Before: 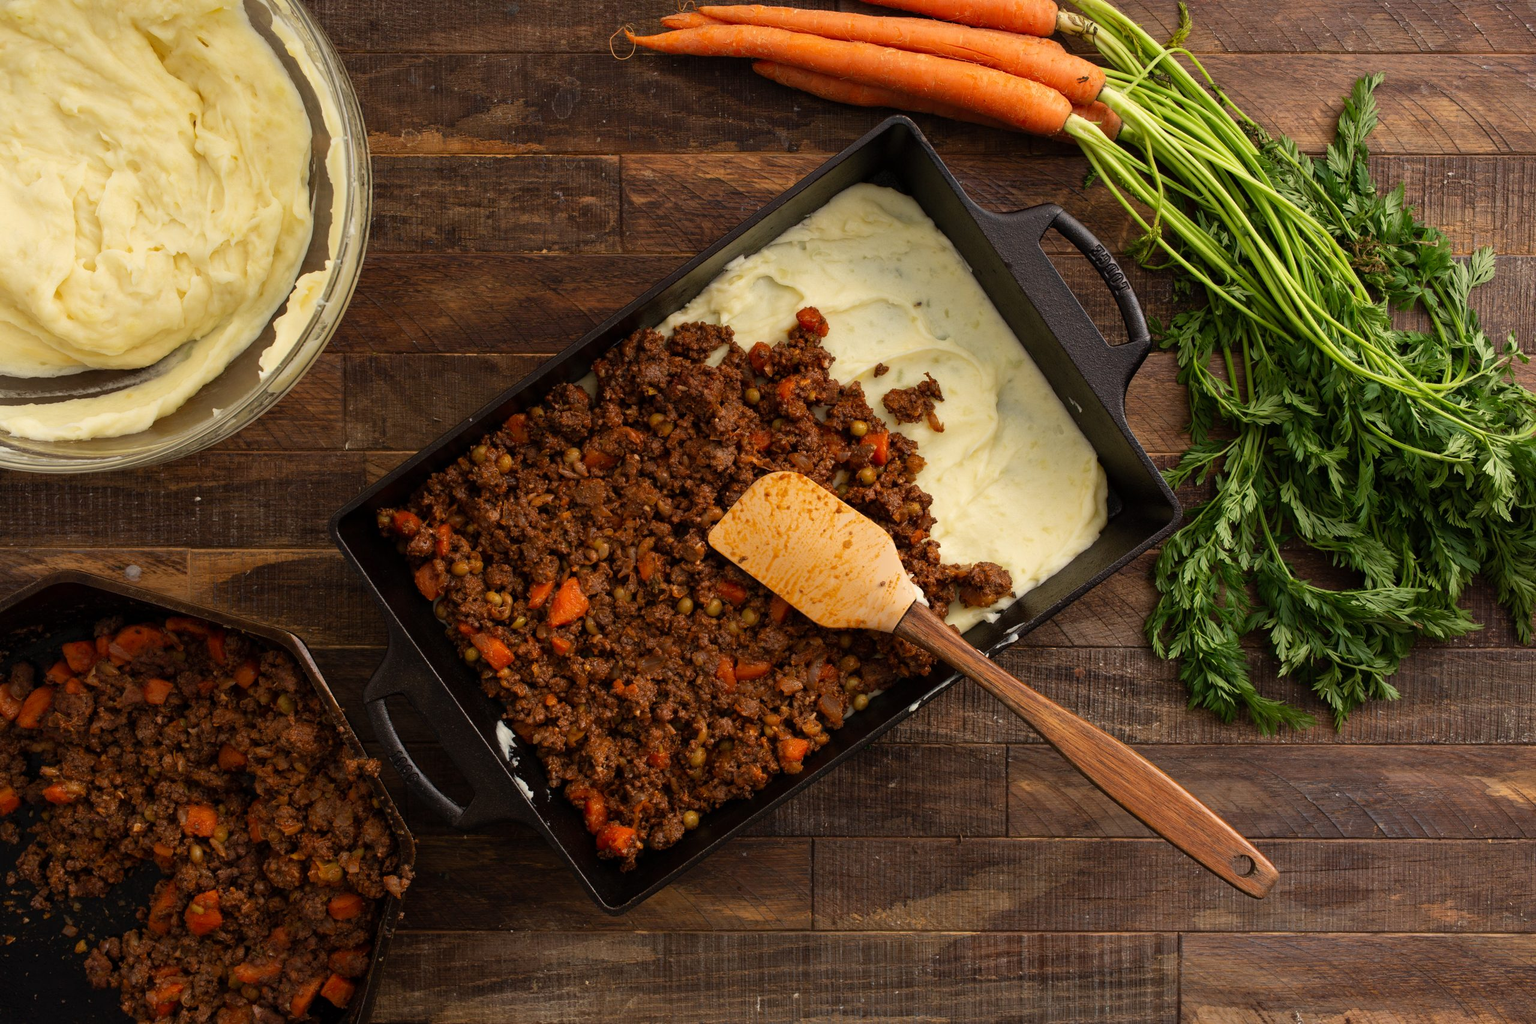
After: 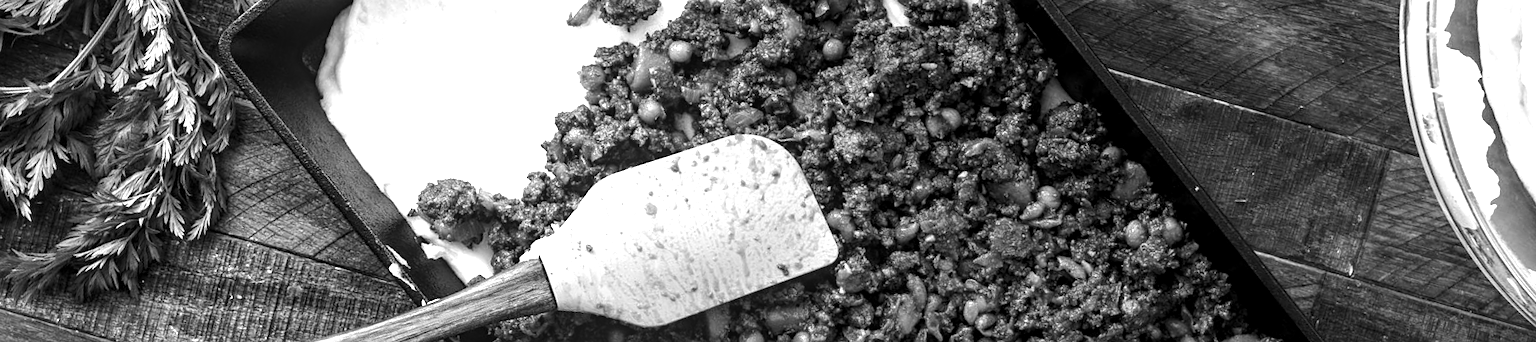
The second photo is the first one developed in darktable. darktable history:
tone equalizer: -8 EV -0.75 EV, -7 EV -0.7 EV, -6 EV -0.6 EV, -5 EV -0.4 EV, -3 EV 0.4 EV, -2 EV 0.6 EV, -1 EV 0.7 EV, +0 EV 0.75 EV, edges refinement/feathering 500, mask exposure compensation -1.57 EV, preserve details no
monochrome: a -4.13, b 5.16, size 1
sharpen: amount 0.2
crop and rotate: angle 16.12°, top 30.835%, bottom 35.653%
exposure: exposure 1 EV, compensate highlight preservation false
color balance rgb: perceptual saturation grading › global saturation 20%, perceptual saturation grading › highlights -25%, perceptual saturation grading › shadows 25%
local contrast: on, module defaults
white balance: emerald 1
